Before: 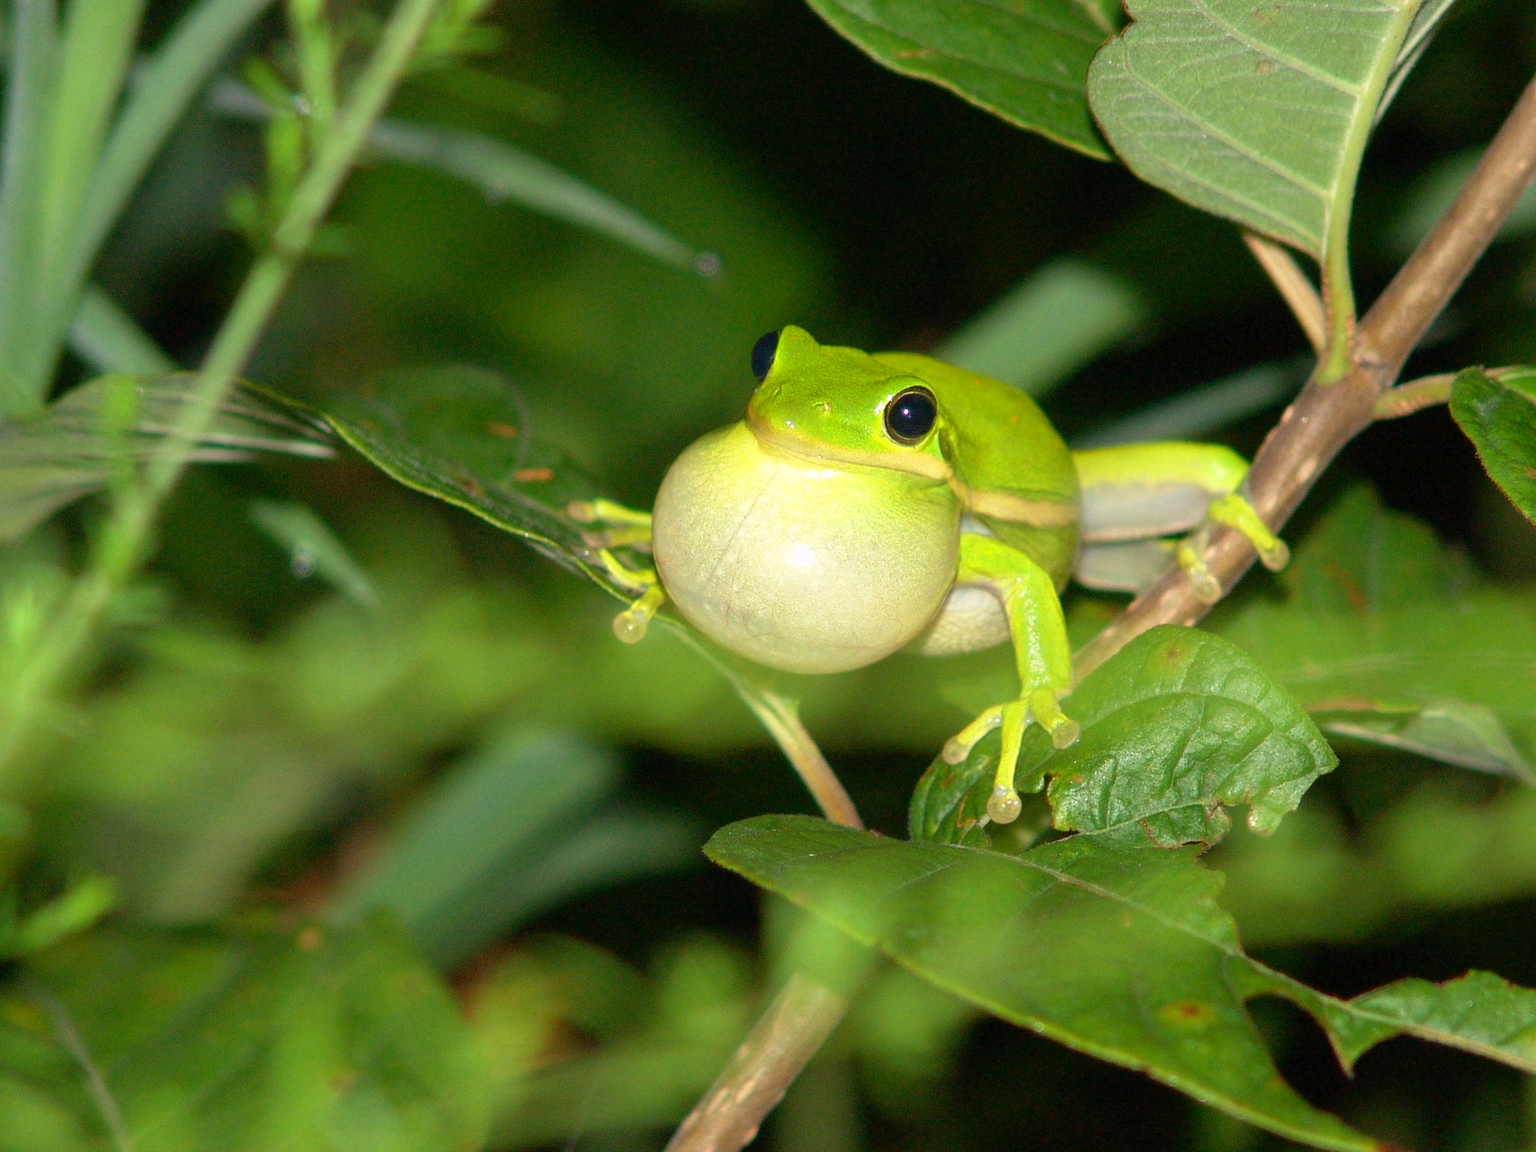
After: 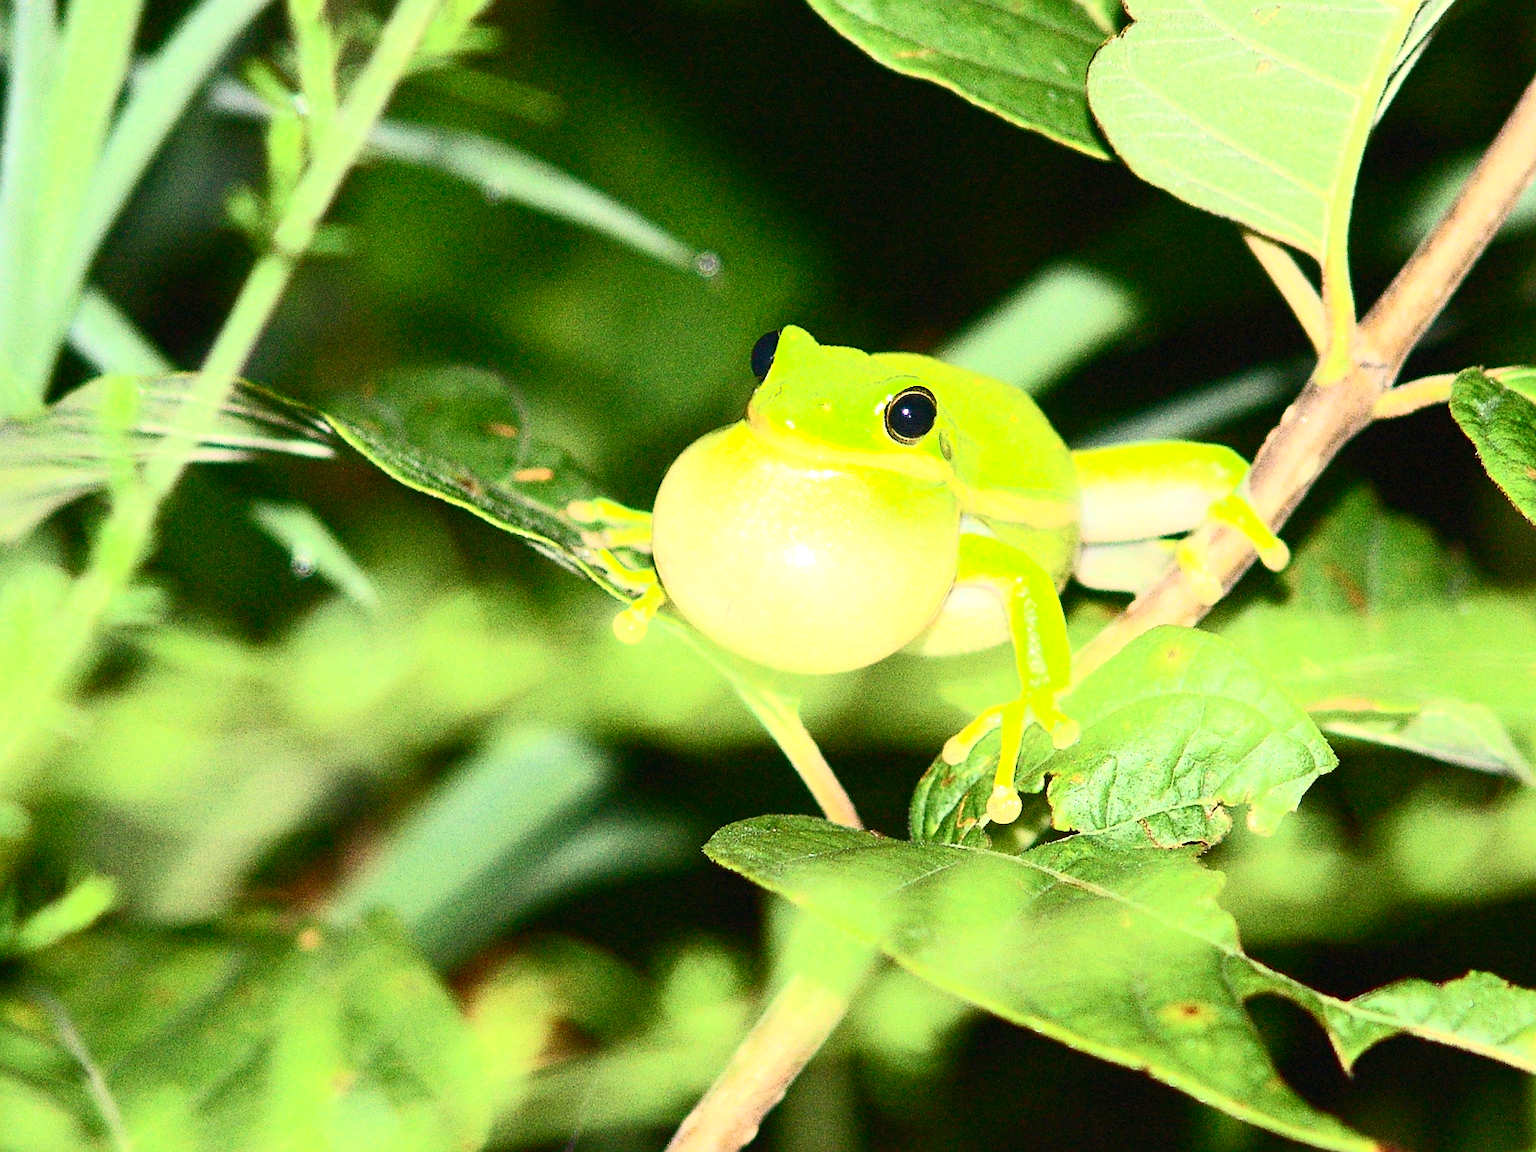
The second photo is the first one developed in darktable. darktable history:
sharpen: on, module defaults
exposure: black level correction 0, exposure 0.587 EV, compensate highlight preservation false
contrast brightness saturation: contrast 0.621, brightness 0.326, saturation 0.139
